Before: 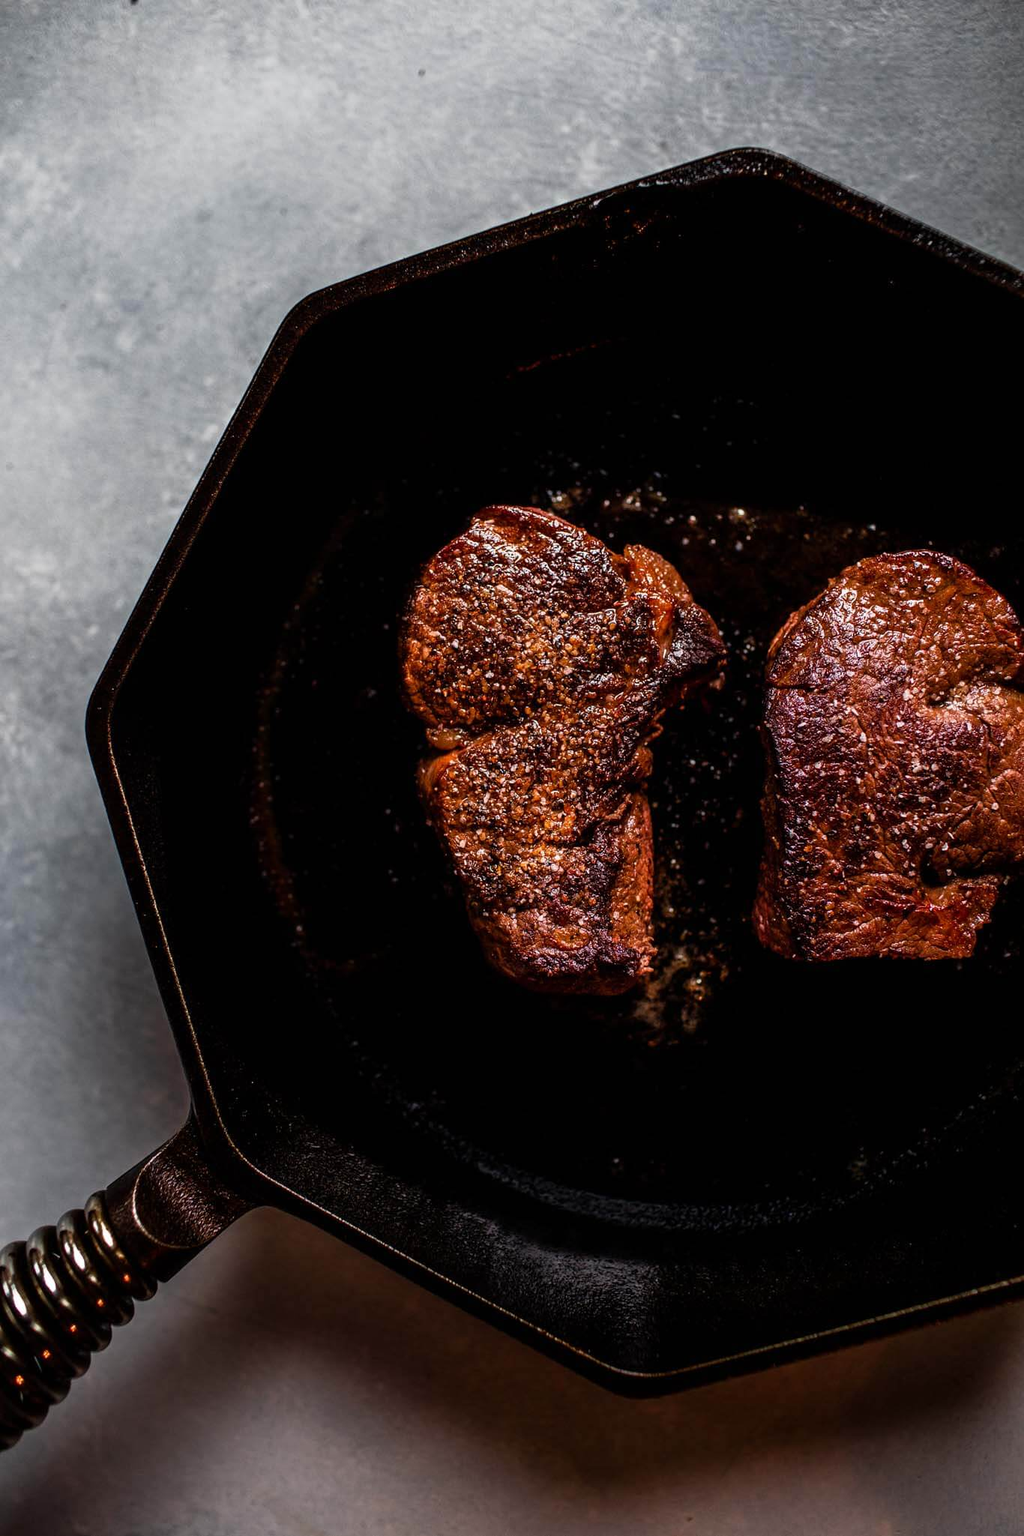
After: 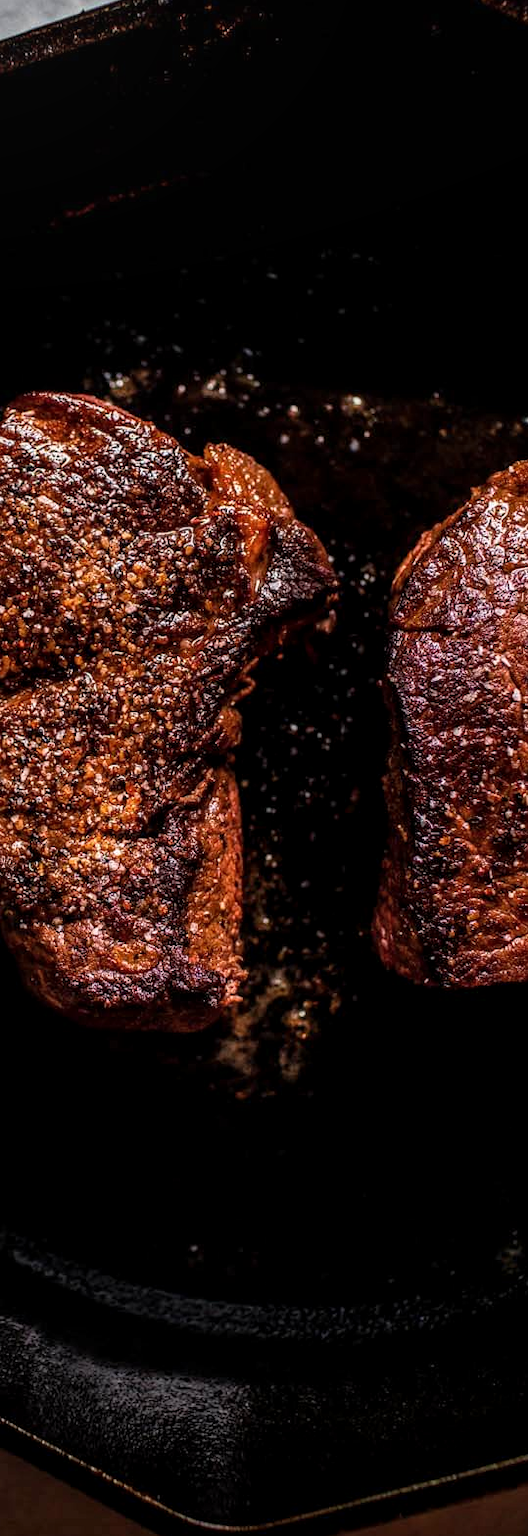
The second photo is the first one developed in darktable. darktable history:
crop: left 45.721%, top 13.393%, right 14.118%, bottom 10.01%
local contrast: on, module defaults
